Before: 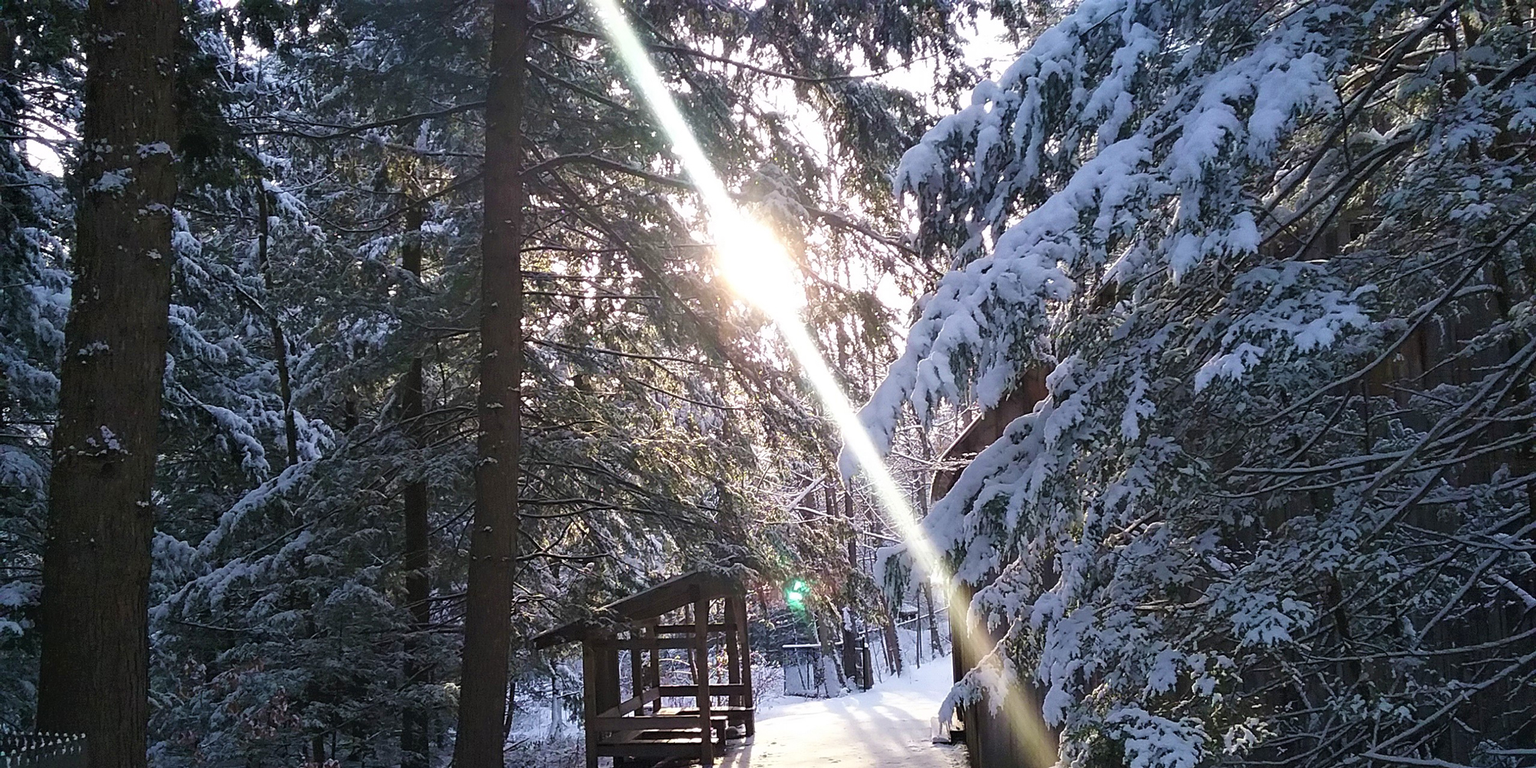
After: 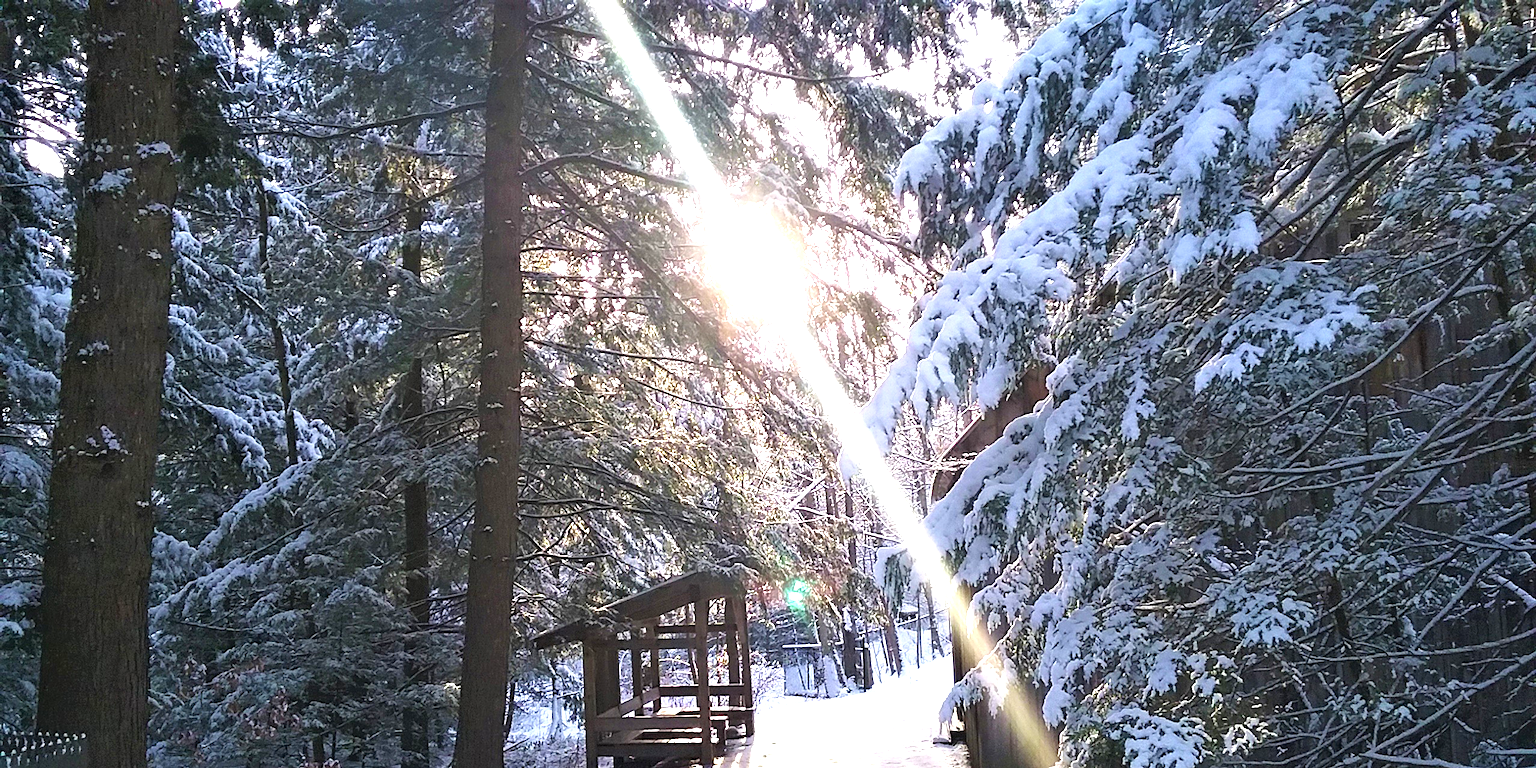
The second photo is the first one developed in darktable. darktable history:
exposure: exposure 0.92 EV, compensate highlight preservation false
levels: black 0.059%, levels [0, 0.48, 0.961]
